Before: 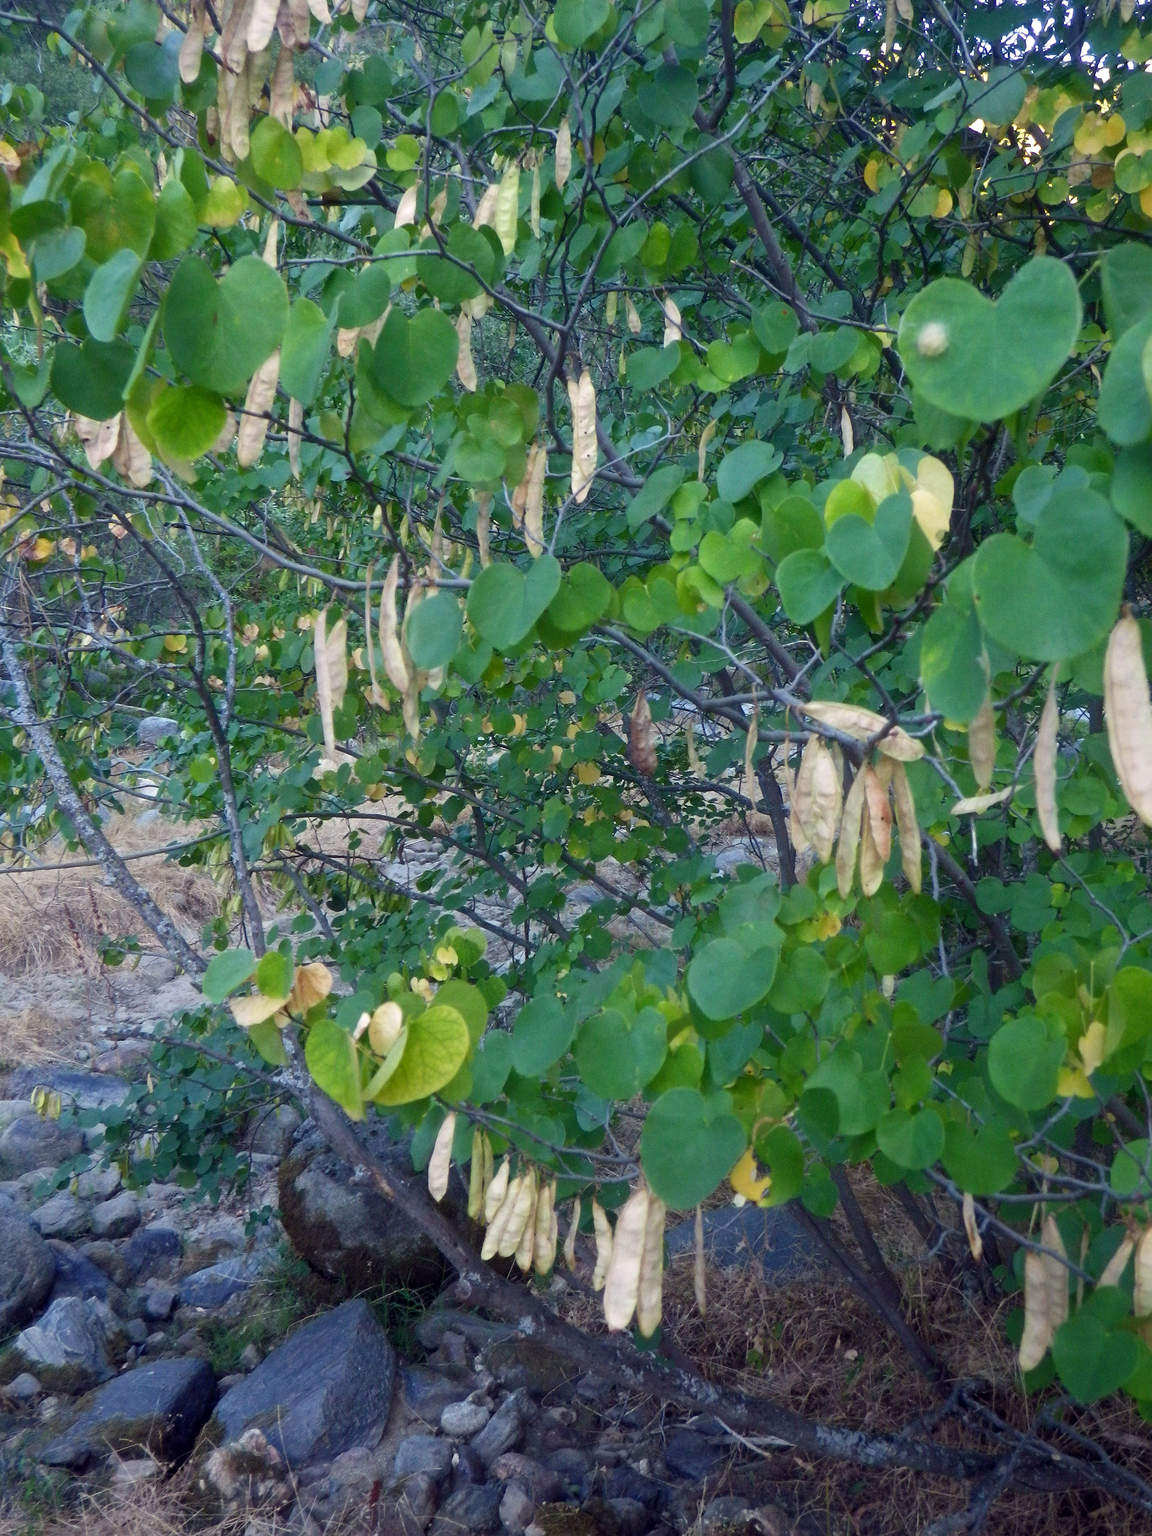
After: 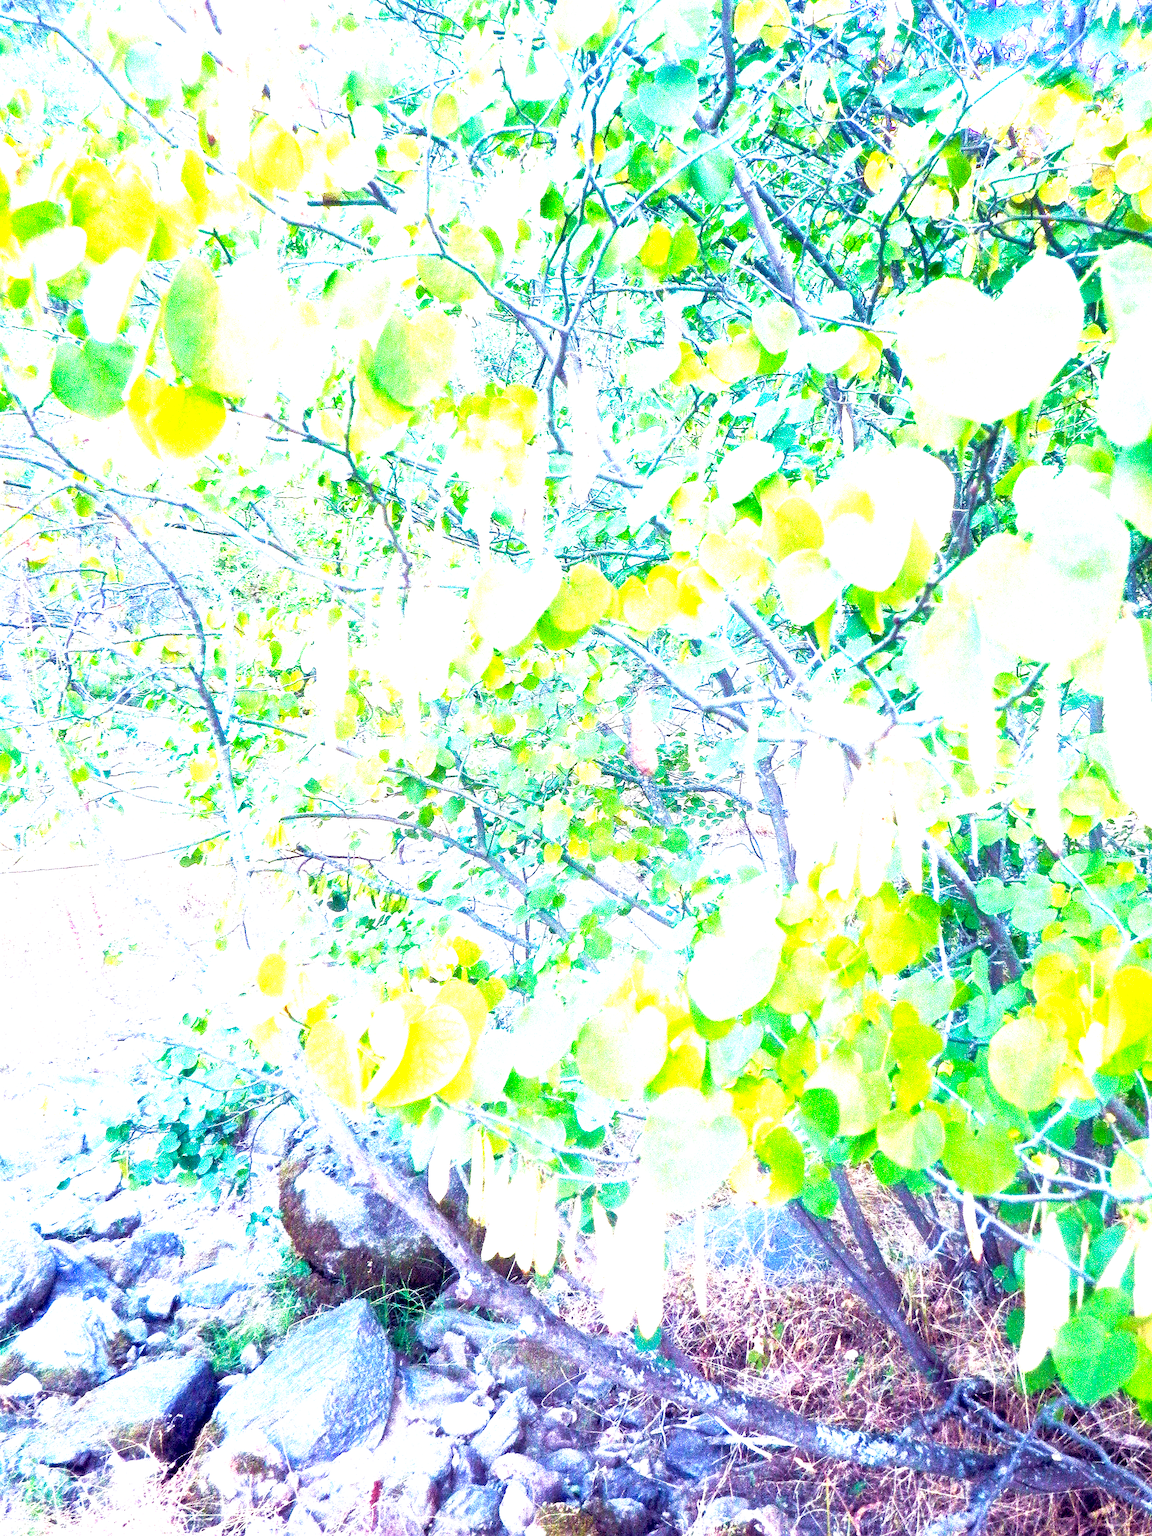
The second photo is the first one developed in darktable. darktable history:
velvia: strength 44.99%
color balance rgb: perceptual saturation grading › global saturation 1.808%, perceptual saturation grading › highlights -1.843%, perceptual saturation grading › mid-tones 3.378%, perceptual saturation grading › shadows 7.788%, perceptual brilliance grading › global brilliance 34.721%, perceptual brilliance grading › highlights 50.402%, perceptual brilliance grading › mid-tones 59.265%, perceptual brilliance grading › shadows 34.646%, contrast -9.861%
exposure: black level correction 0.001, exposure 1.399 EV, compensate highlight preservation false
sharpen: on, module defaults
